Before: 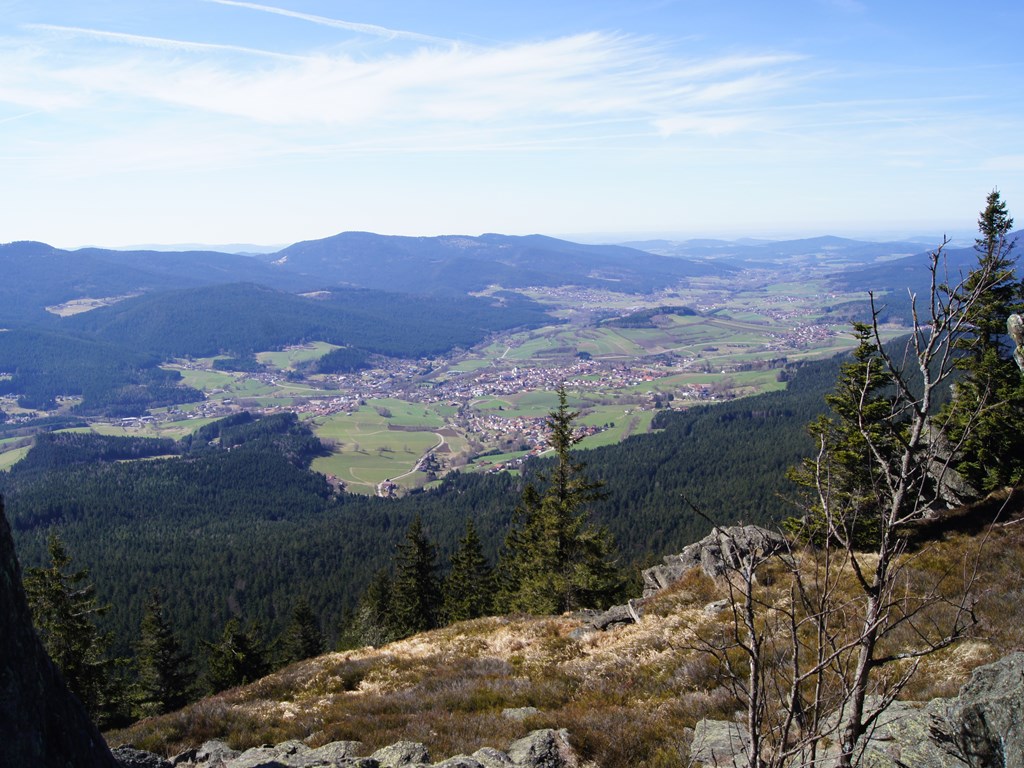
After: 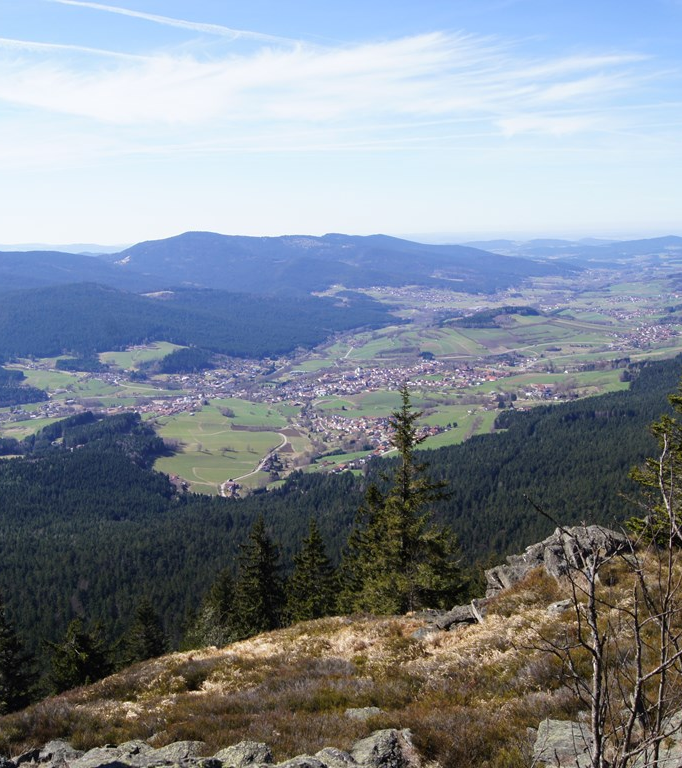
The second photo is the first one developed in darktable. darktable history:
crop: left 15.412%, right 17.912%
